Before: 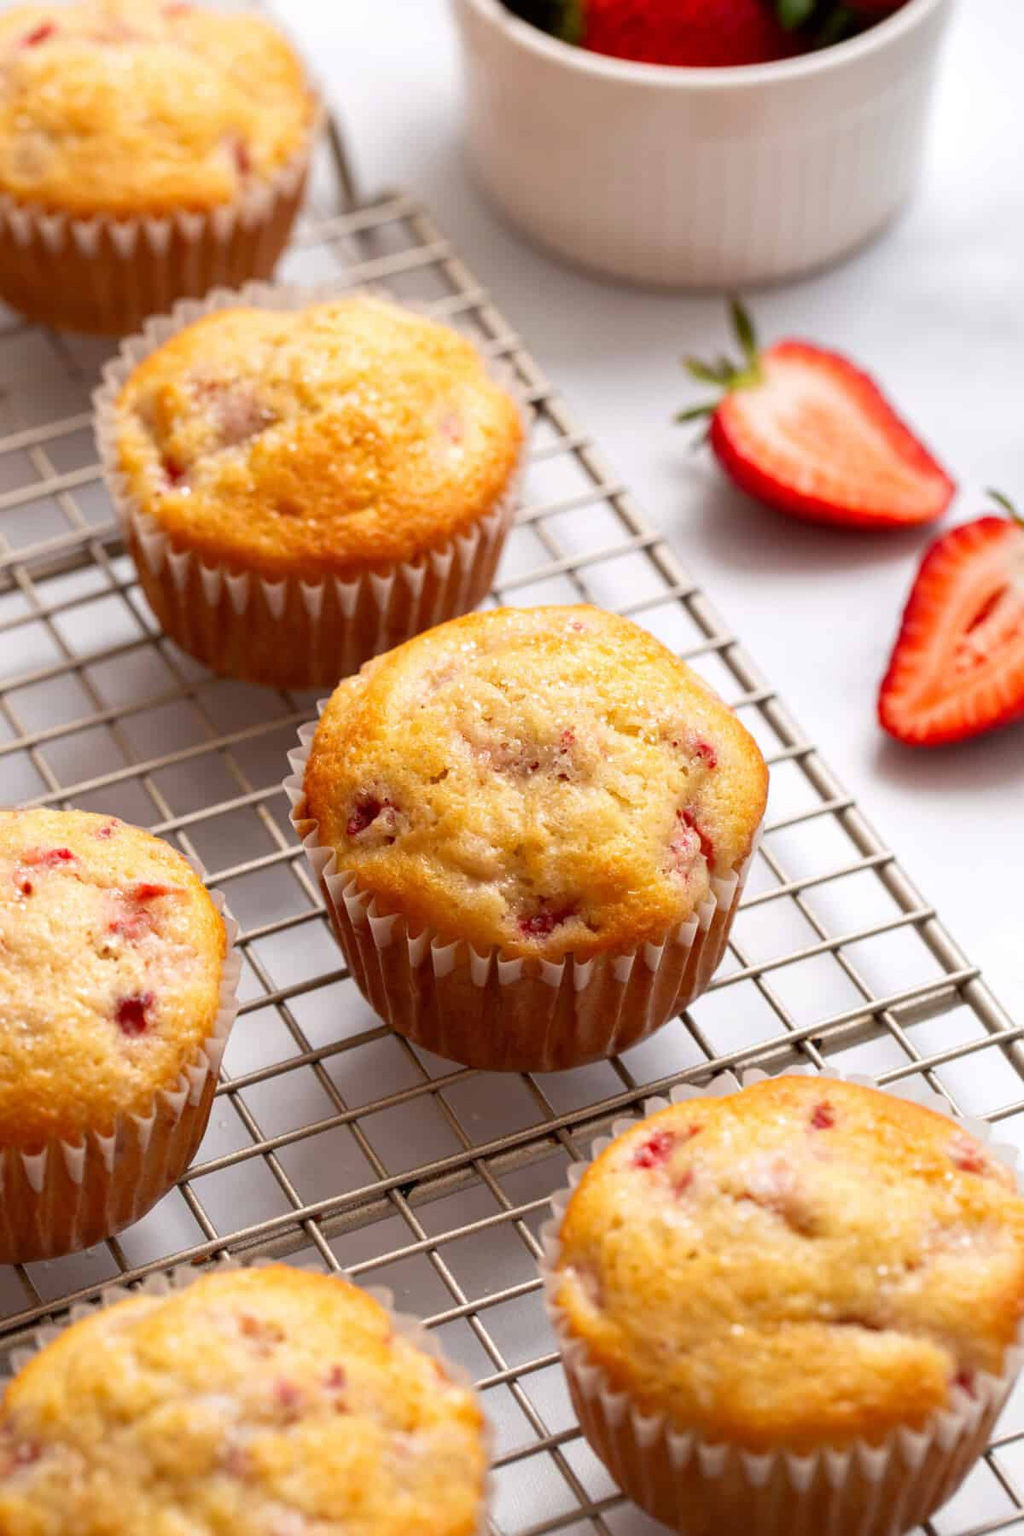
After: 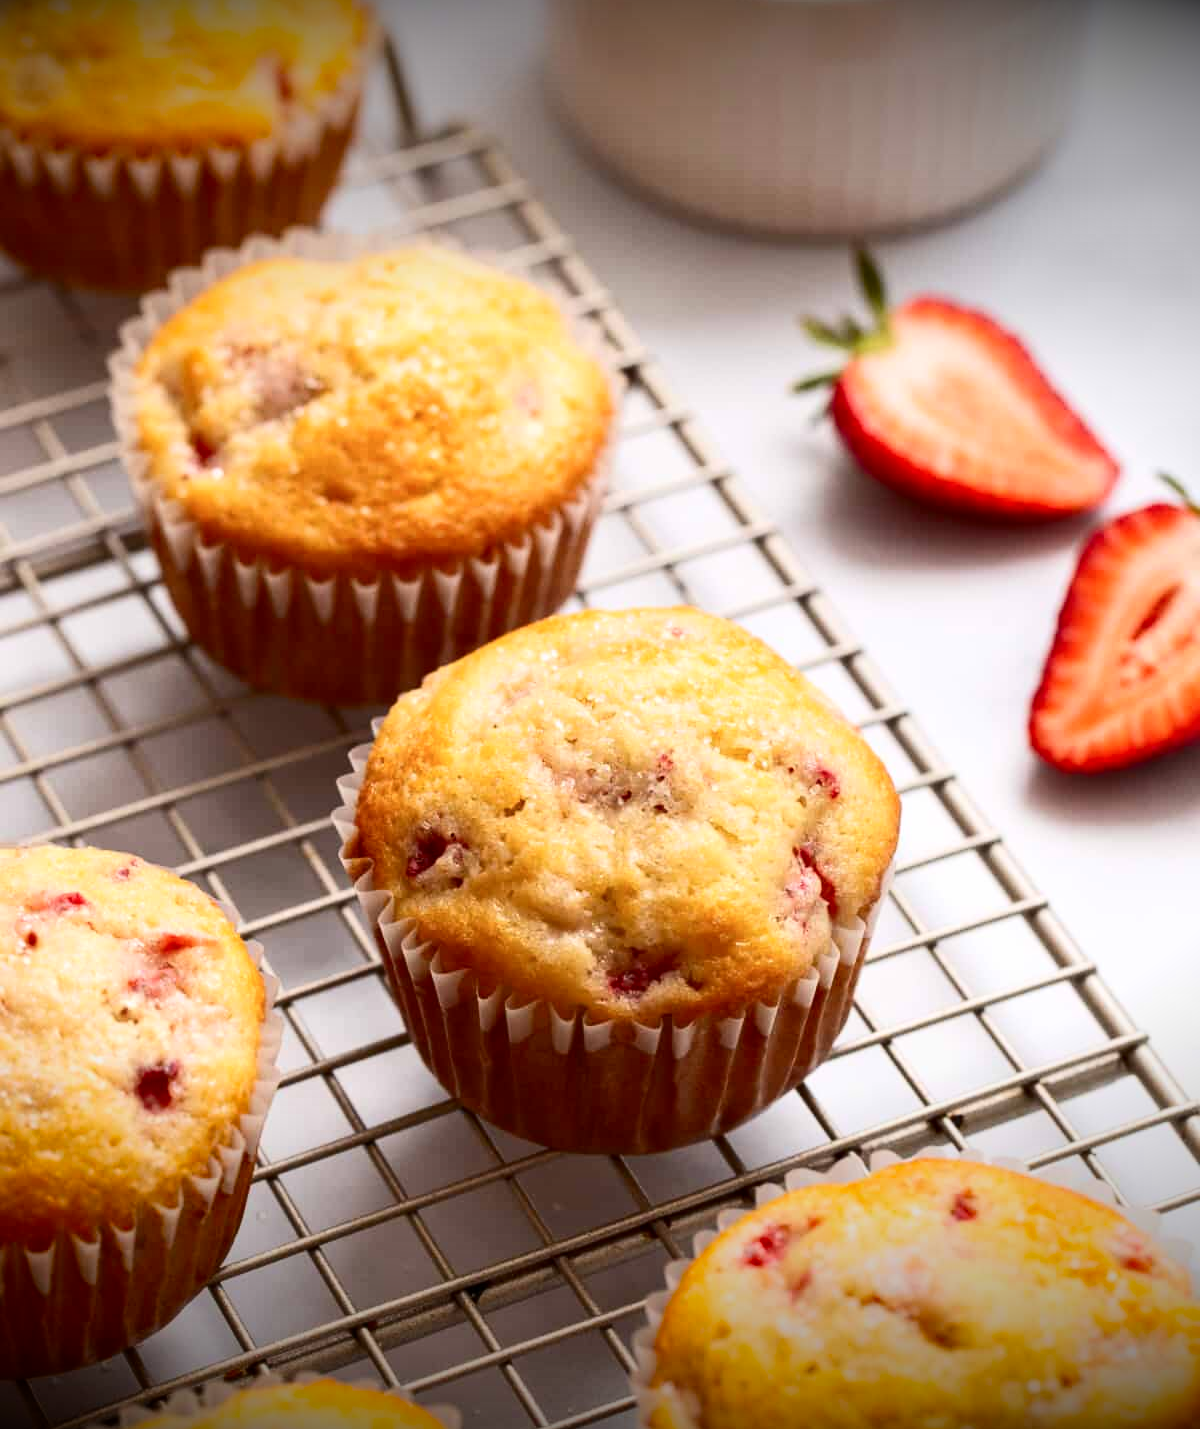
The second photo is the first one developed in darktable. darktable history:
contrast brightness saturation: contrast 0.22
crop and rotate: top 5.667%, bottom 14.937%
vignetting: fall-off start 98.29%, fall-off radius 100%, brightness -1, saturation 0.5, width/height ratio 1.428
